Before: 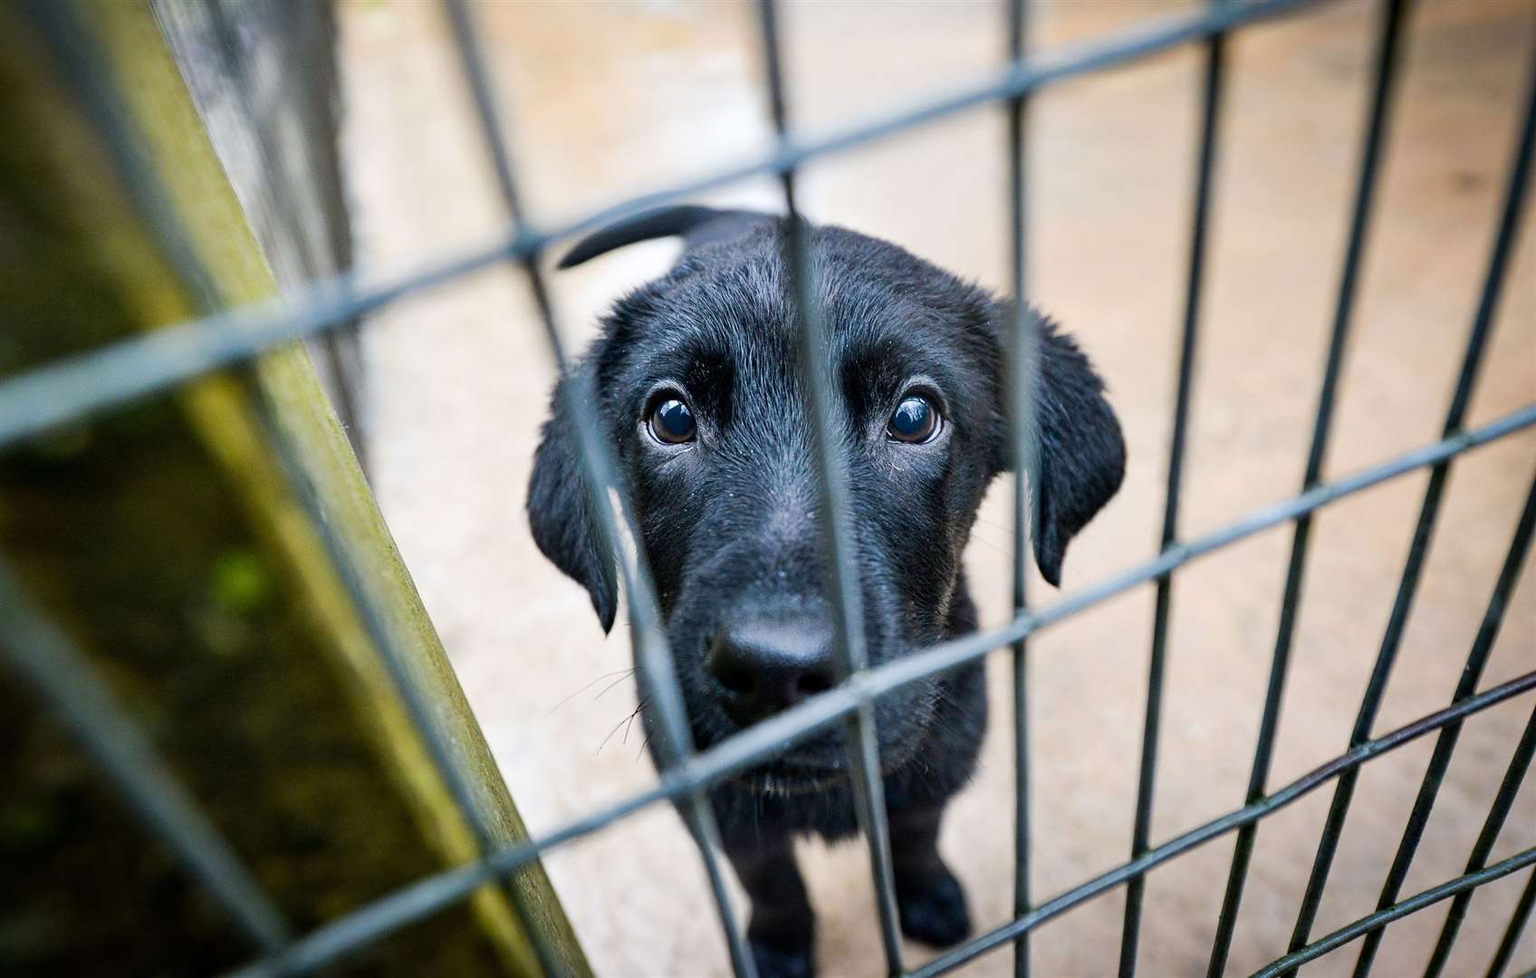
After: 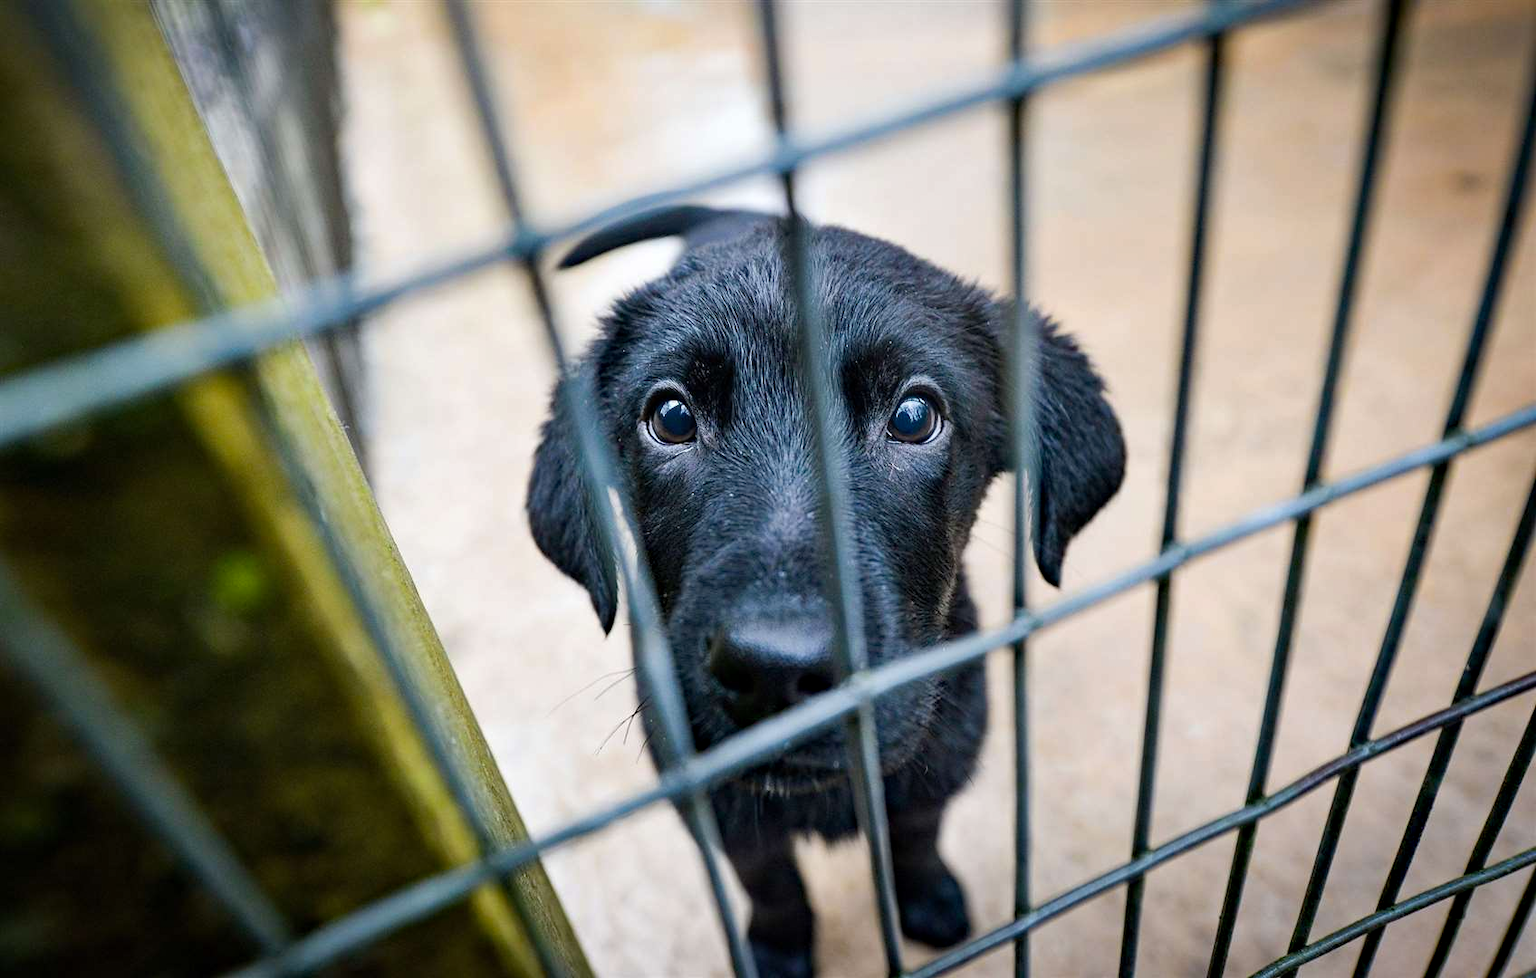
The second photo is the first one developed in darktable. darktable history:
color zones: curves: ch1 [(0.077, 0.436) (0.25, 0.5) (0.75, 0.5)]
haze removal: compatibility mode true, adaptive false
